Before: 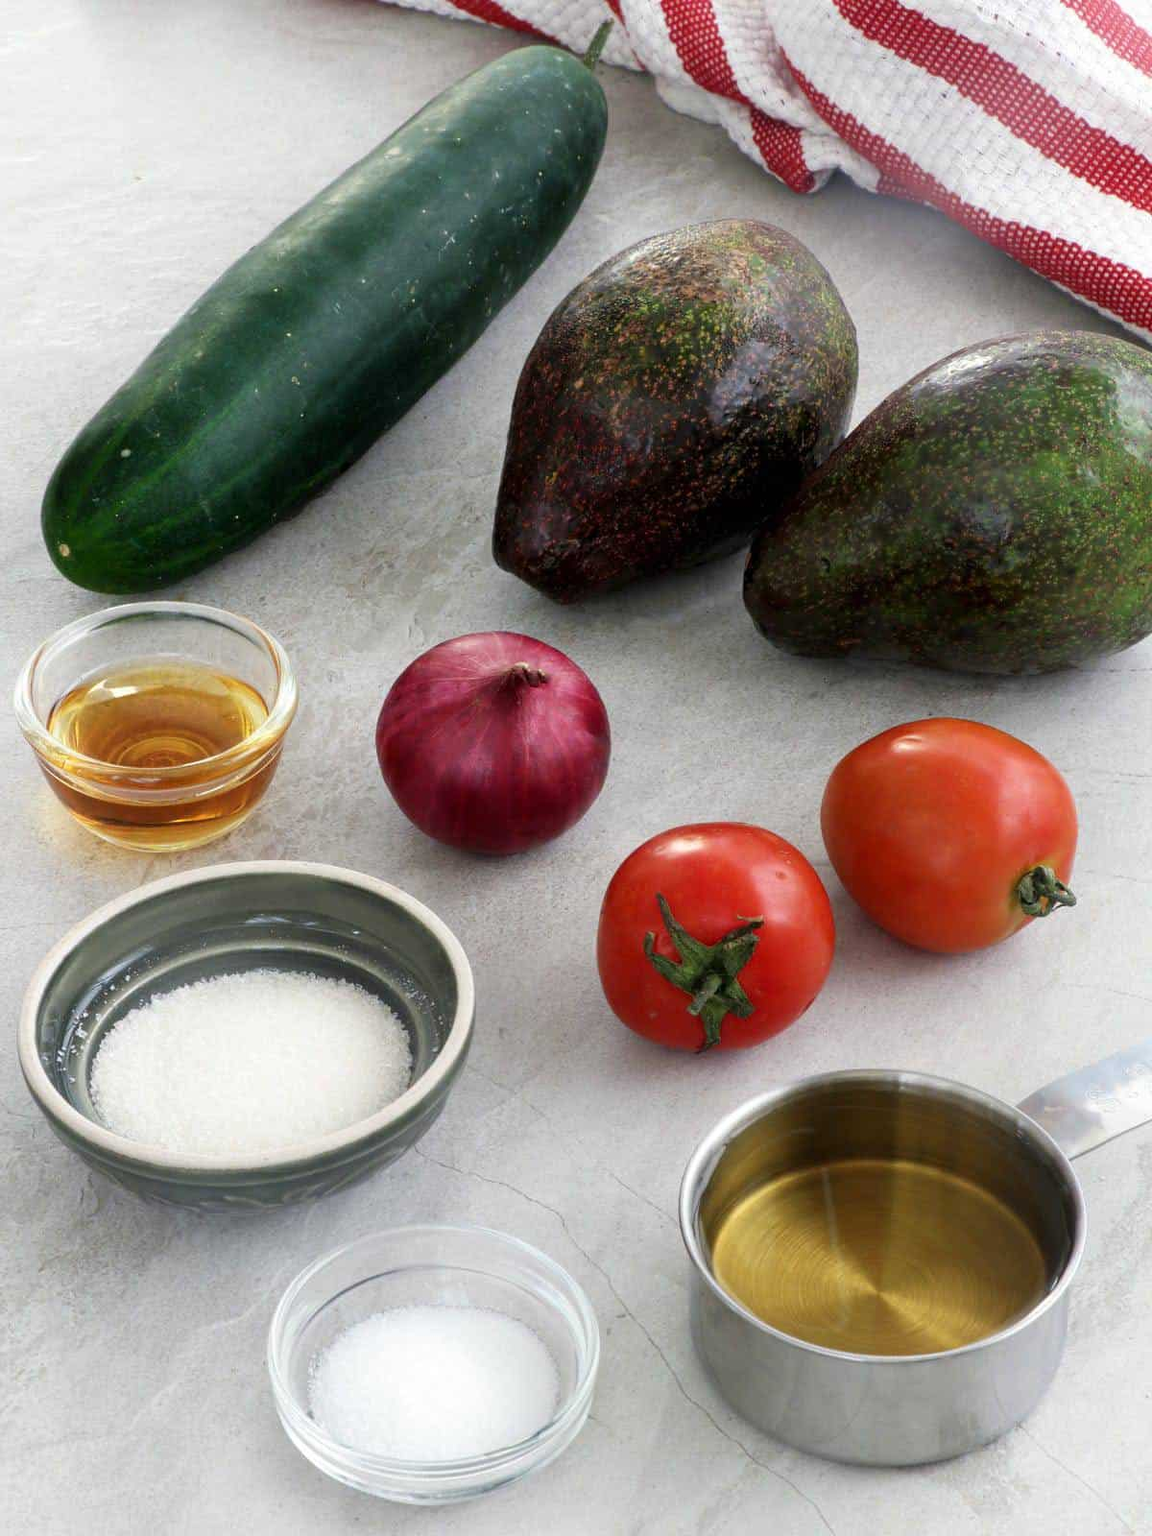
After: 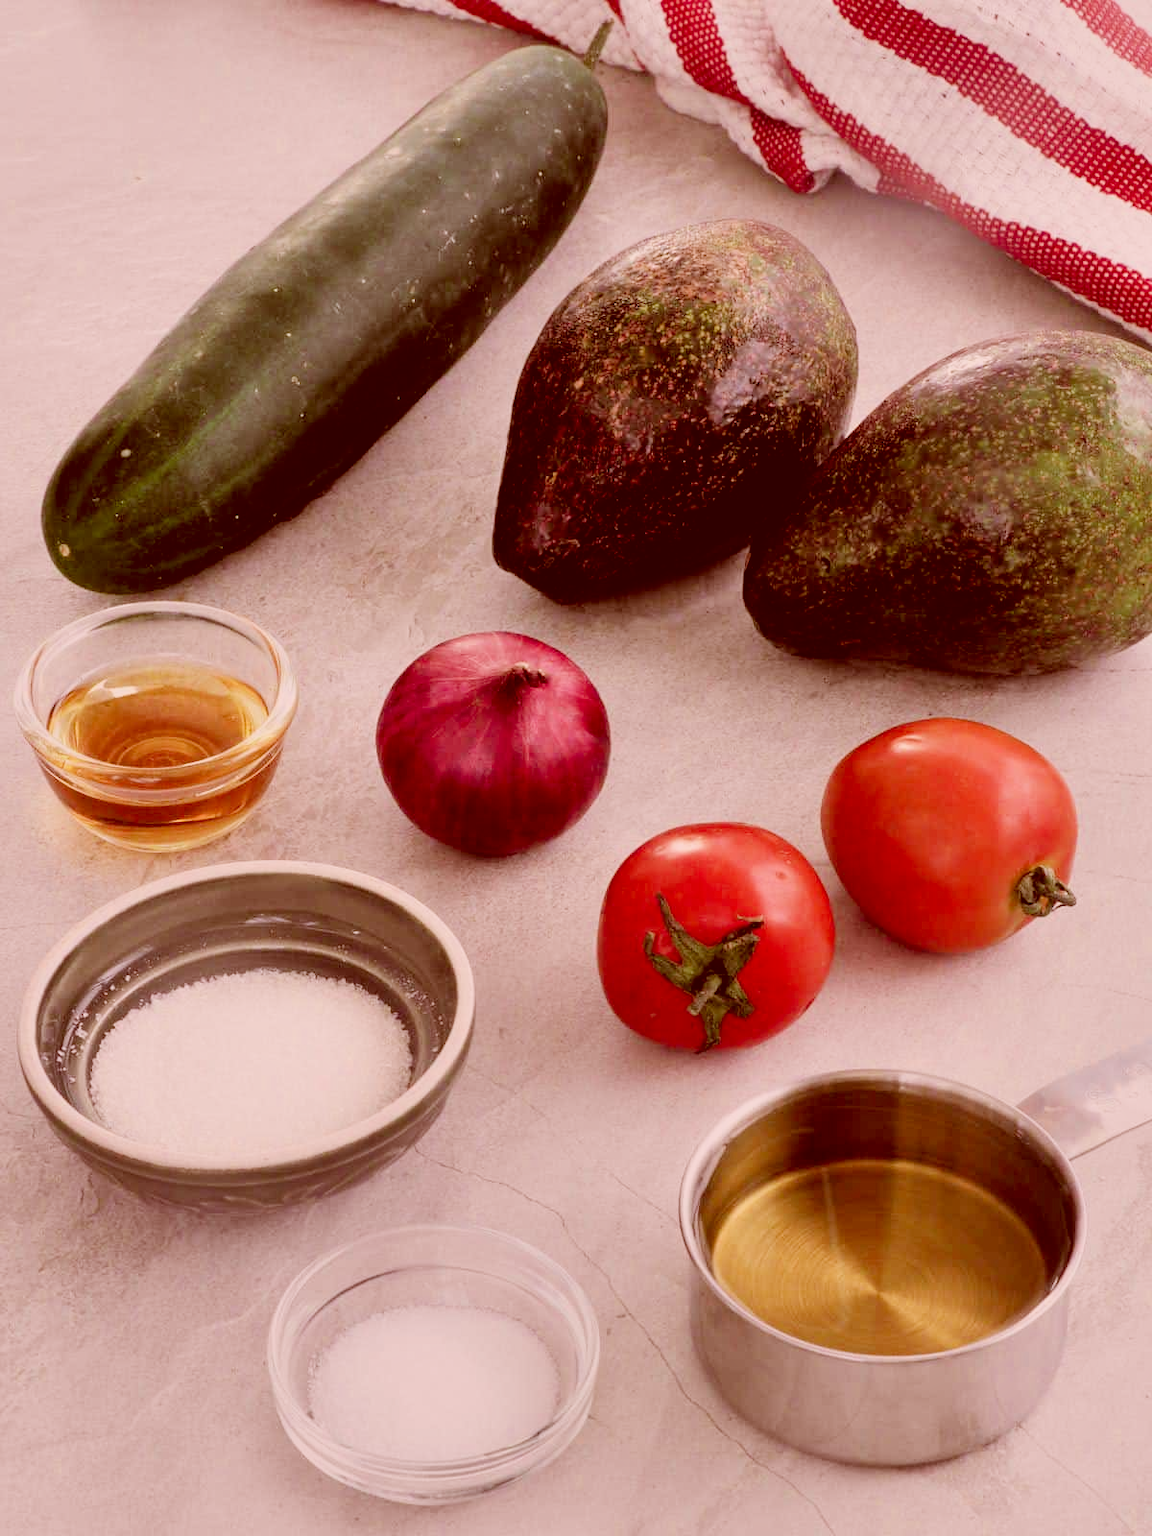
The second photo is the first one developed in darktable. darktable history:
rotate and perspective: crop left 0, crop top 0
shadows and highlights: low approximation 0.01, soften with gaussian
color calibration: illuminant as shot in camera, x 0.358, y 0.373, temperature 4628.91 K
white balance: red 1, blue 1
filmic rgb: black relative exposure -7.65 EV, white relative exposure 4.56 EV, hardness 3.61
color correction: highlights a* 9.03, highlights b* 8.71, shadows a* 40, shadows b* 40, saturation 0.8
exposure: black level correction 0.001, exposure 0.5 EV, compensate exposure bias true, compensate highlight preservation false
